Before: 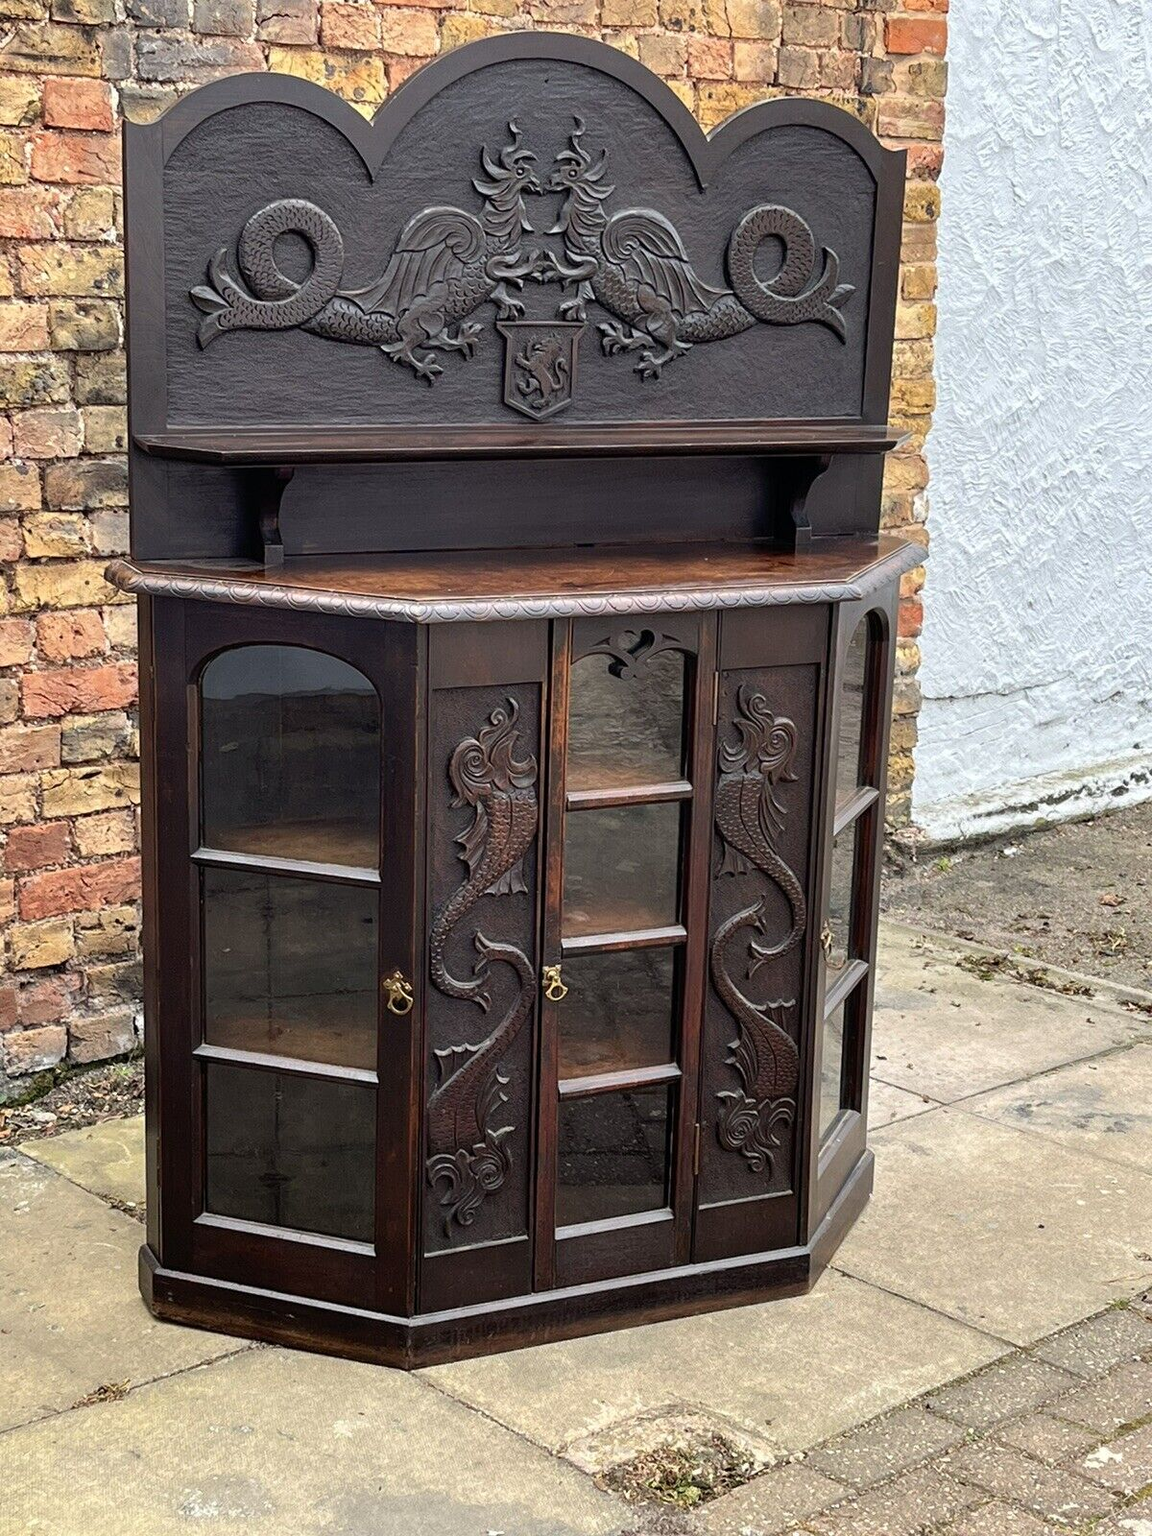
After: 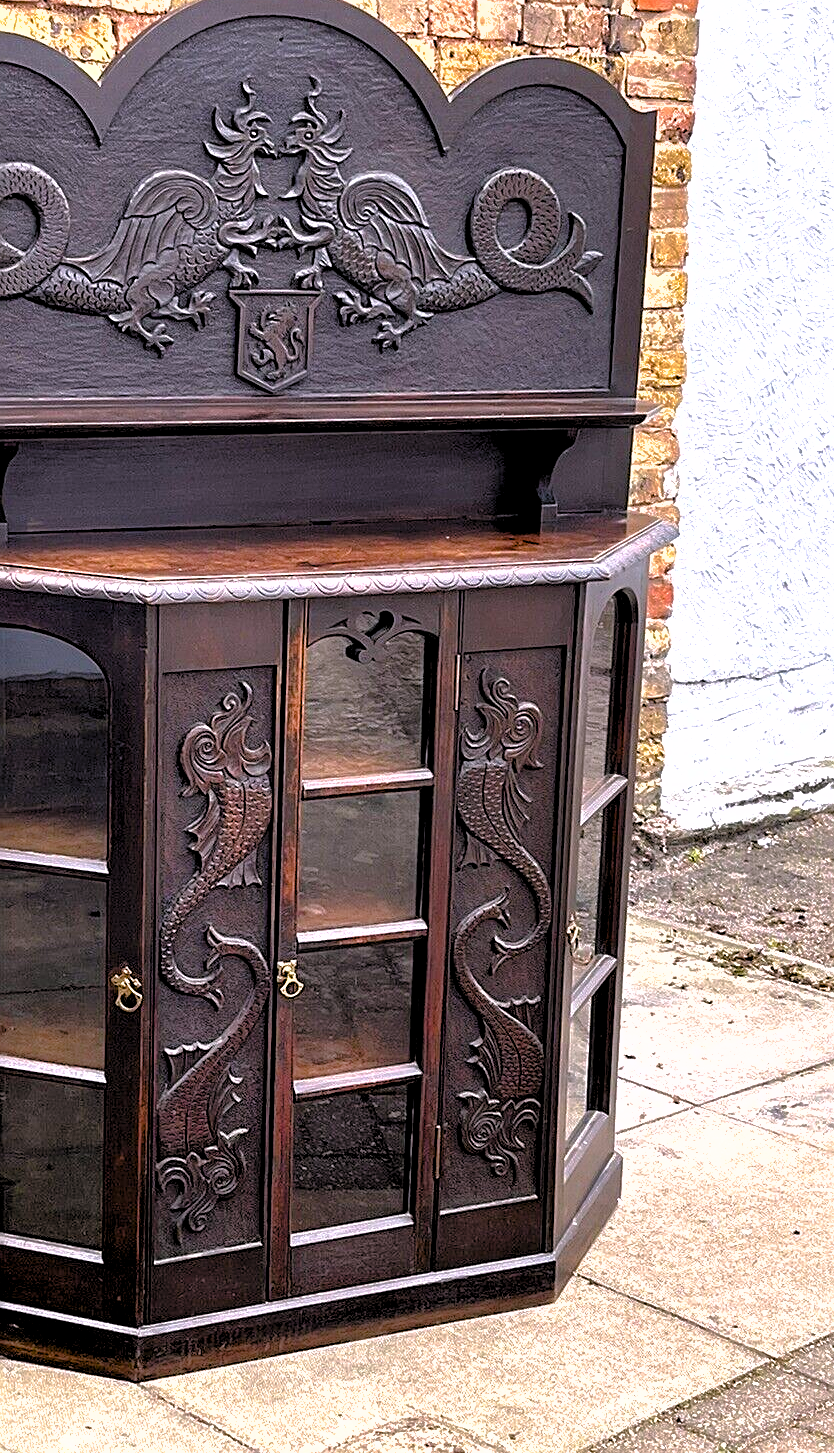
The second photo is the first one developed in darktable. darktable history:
sharpen: on, module defaults
color balance rgb: perceptual saturation grading › global saturation 35%, perceptual saturation grading › highlights -30%, perceptual saturation grading › shadows 35%, perceptual brilliance grading › global brilliance 3%, perceptual brilliance grading › highlights -3%, perceptual brilliance grading › shadows 3%
white balance: red 1.05, blue 1.072
rotate and perspective: automatic cropping off
exposure: exposure 0.722 EV, compensate highlight preservation false
shadows and highlights: on, module defaults
crop and rotate: left 24.034%, top 2.838%, right 6.406%, bottom 6.299%
levels: levels [0.116, 0.574, 1]
